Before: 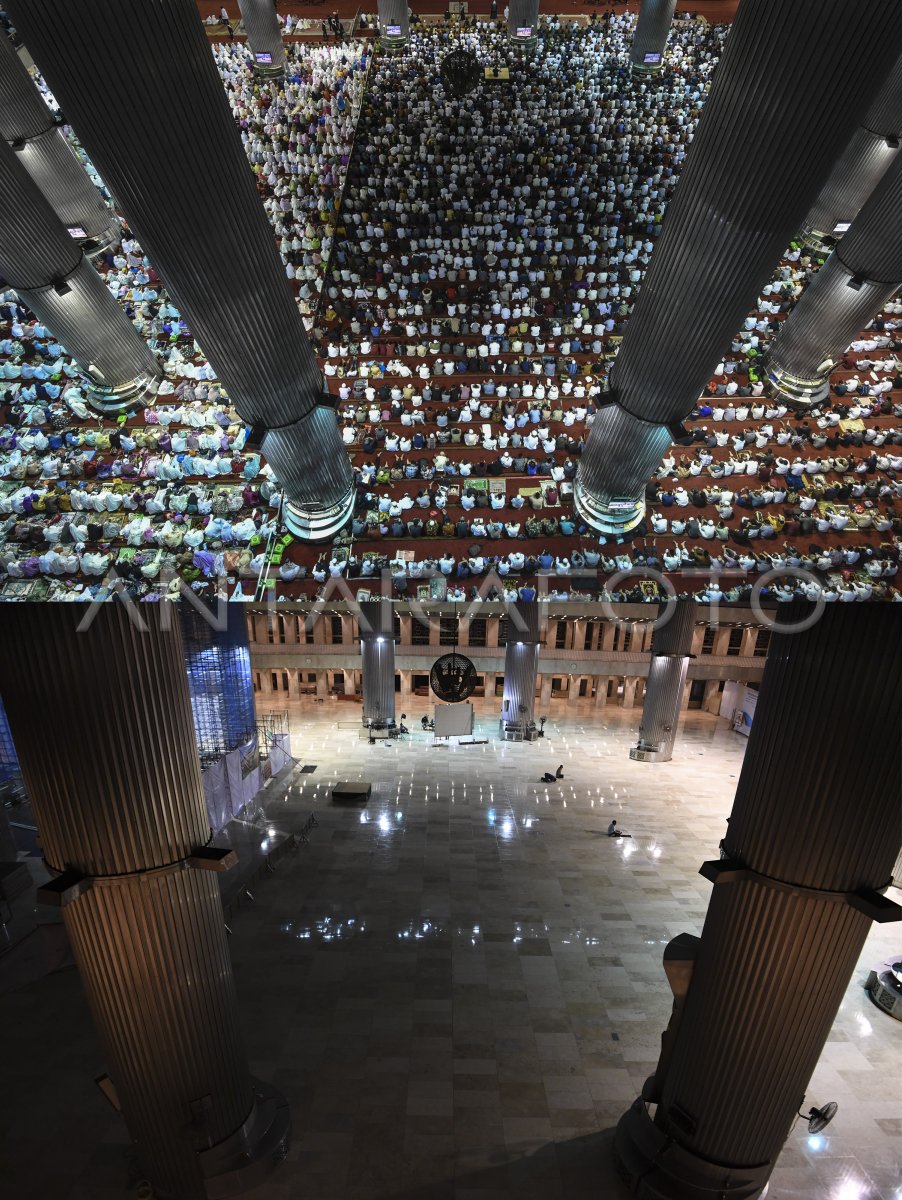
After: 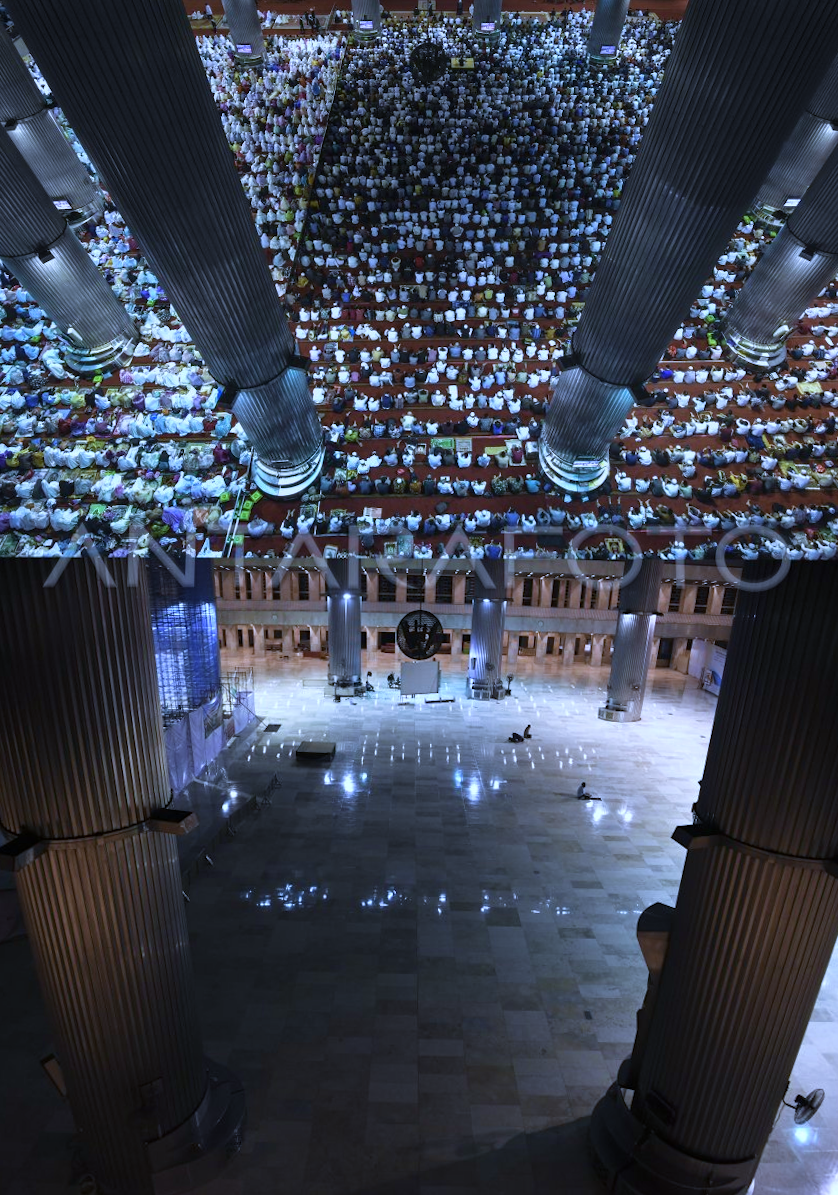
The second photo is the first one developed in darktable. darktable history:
rotate and perspective: rotation 0.215°, lens shift (vertical) -0.139, crop left 0.069, crop right 0.939, crop top 0.002, crop bottom 0.996
white balance: red 0.871, blue 1.249
velvia: on, module defaults
